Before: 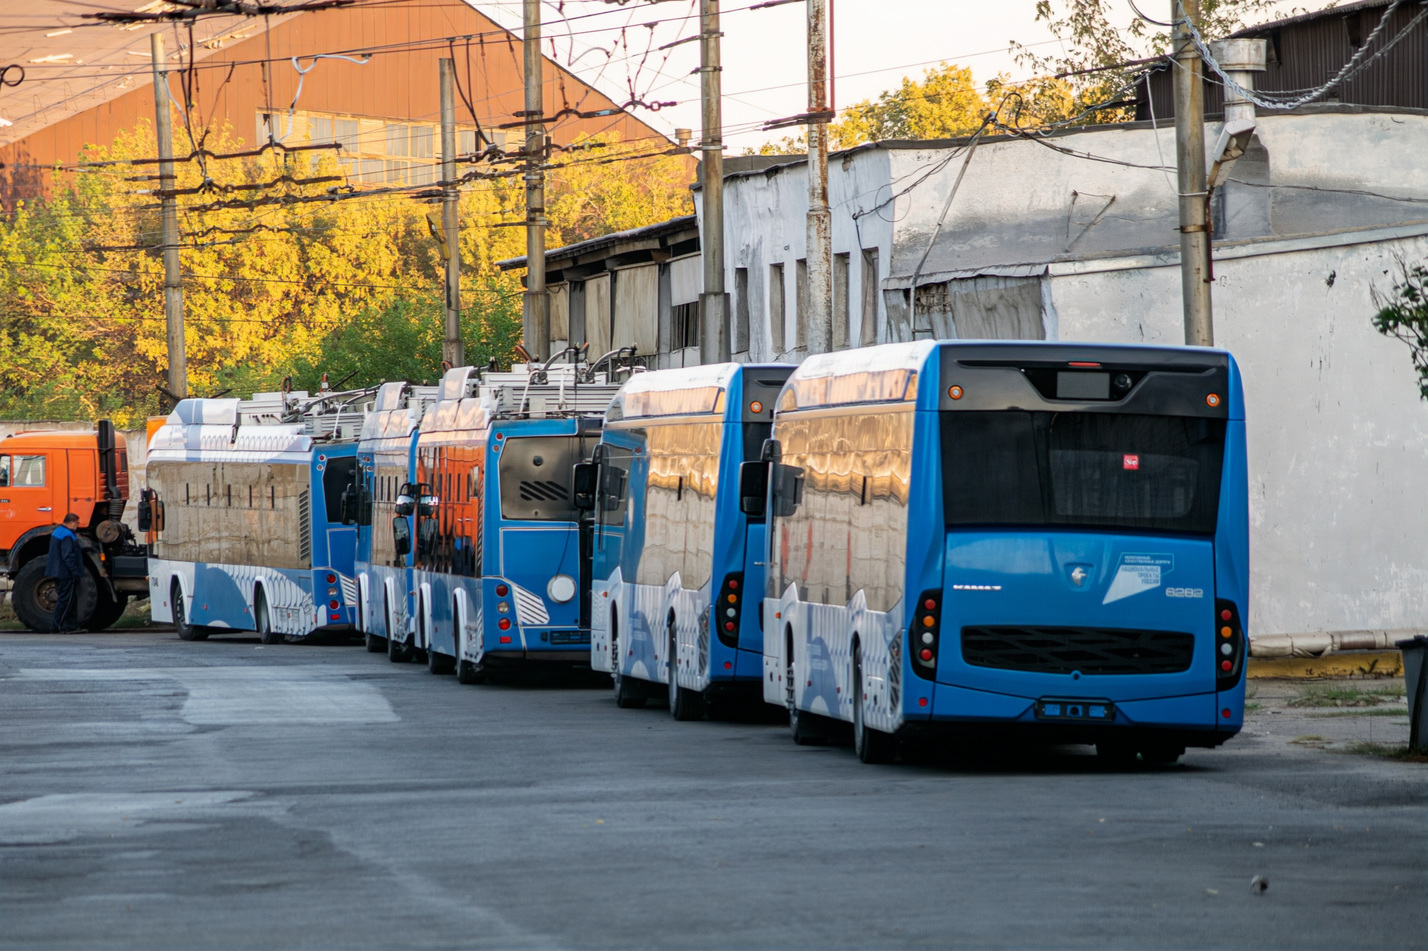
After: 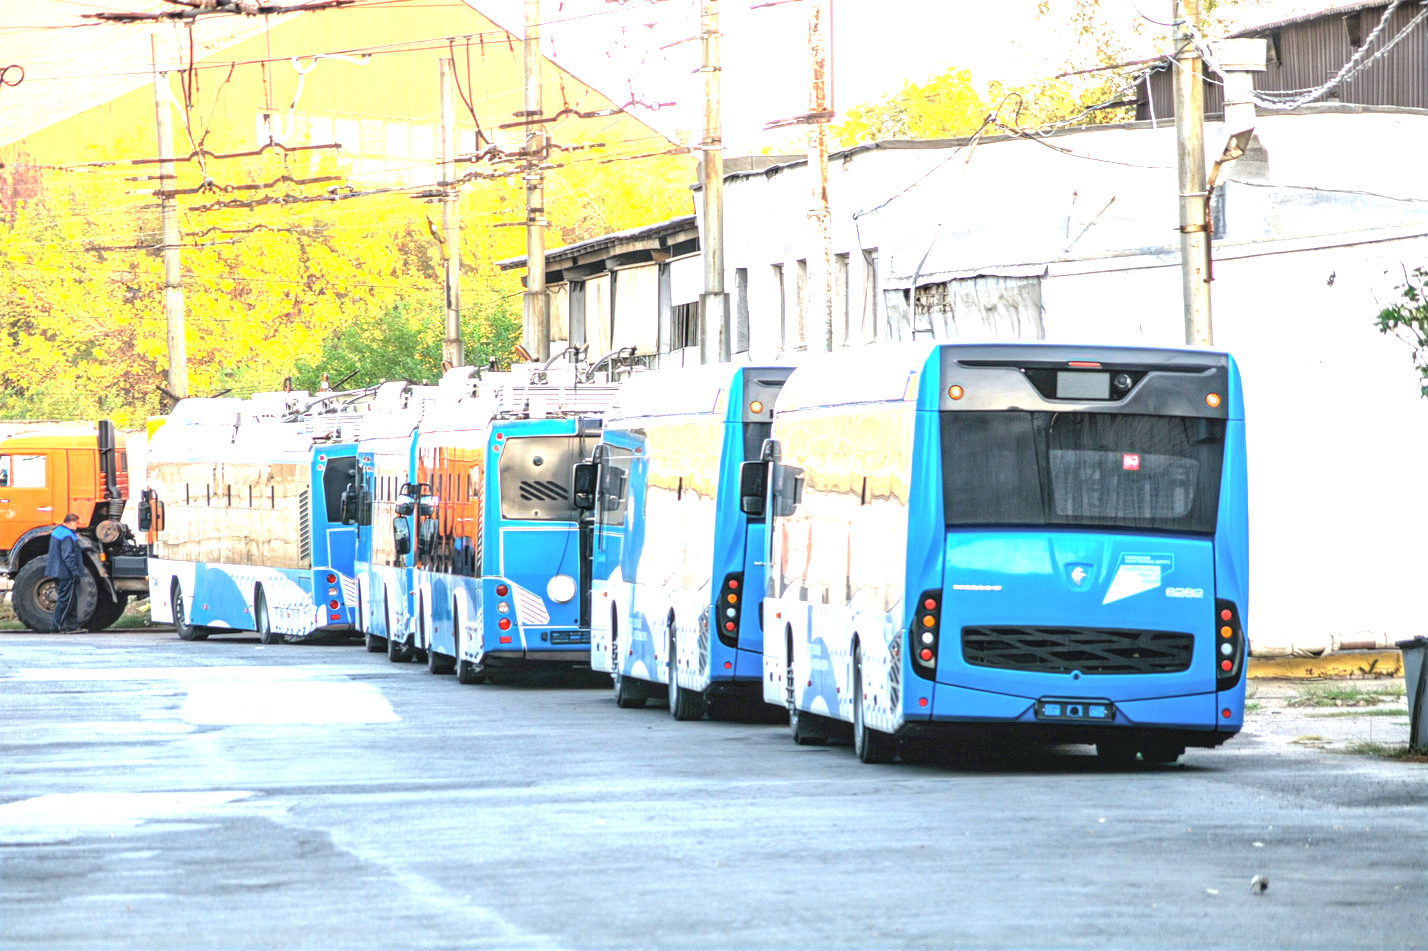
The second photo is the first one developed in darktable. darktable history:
contrast brightness saturation: brightness 0.116
local contrast: on, module defaults
exposure: black level correction 0, exposure 2.099 EV, compensate highlight preservation false
